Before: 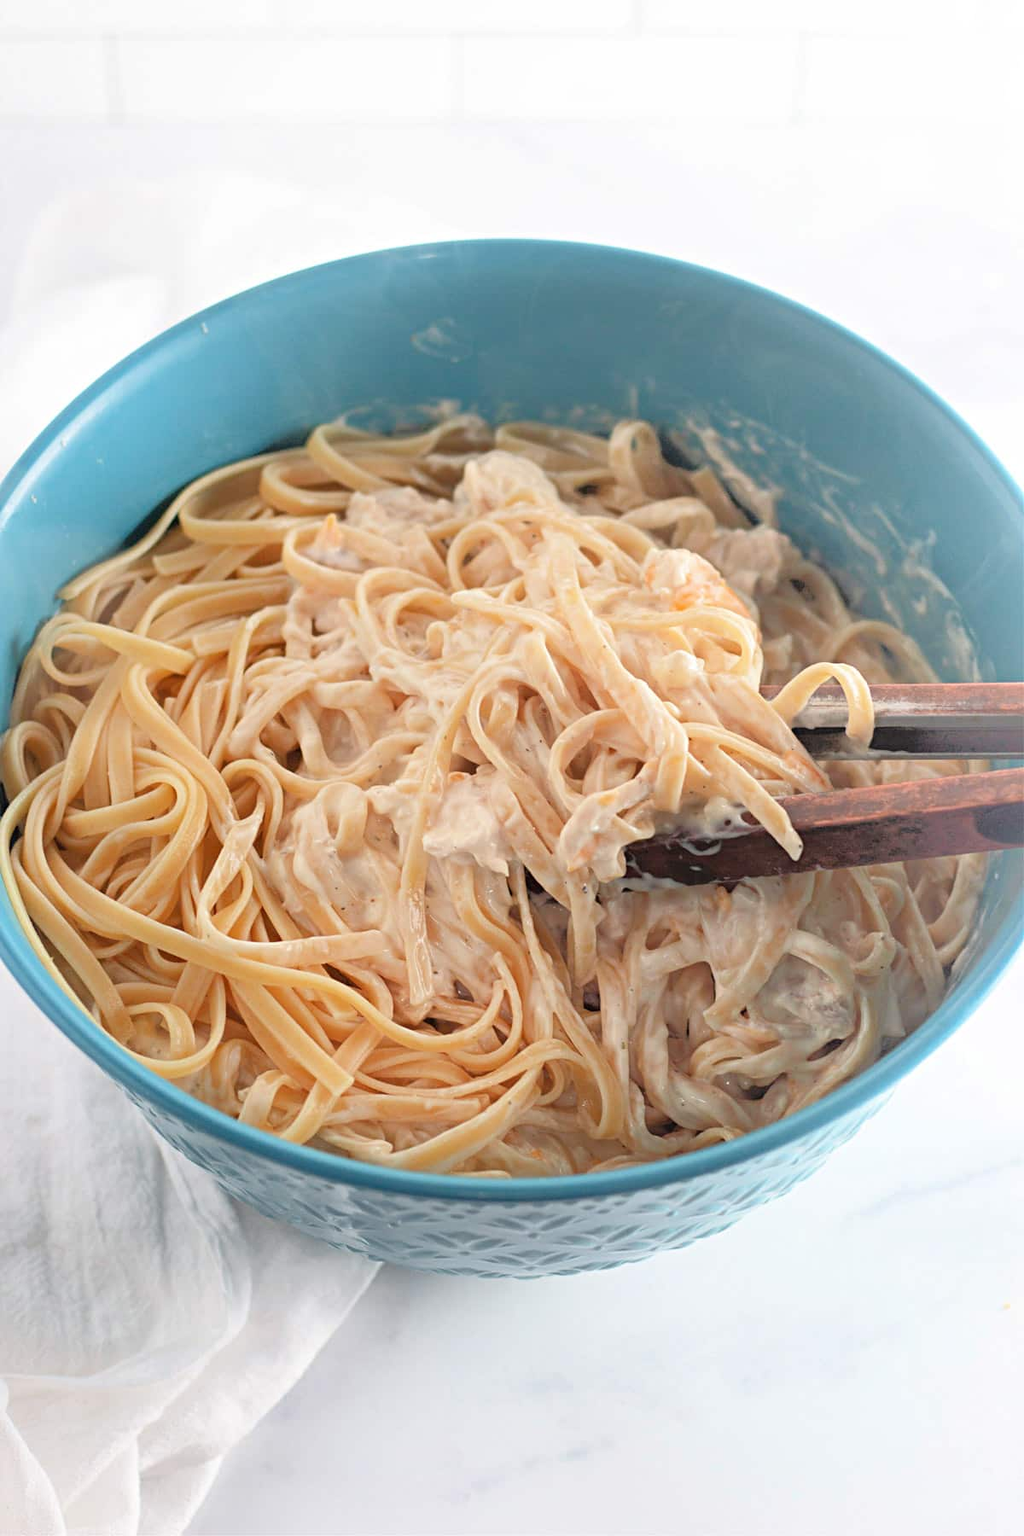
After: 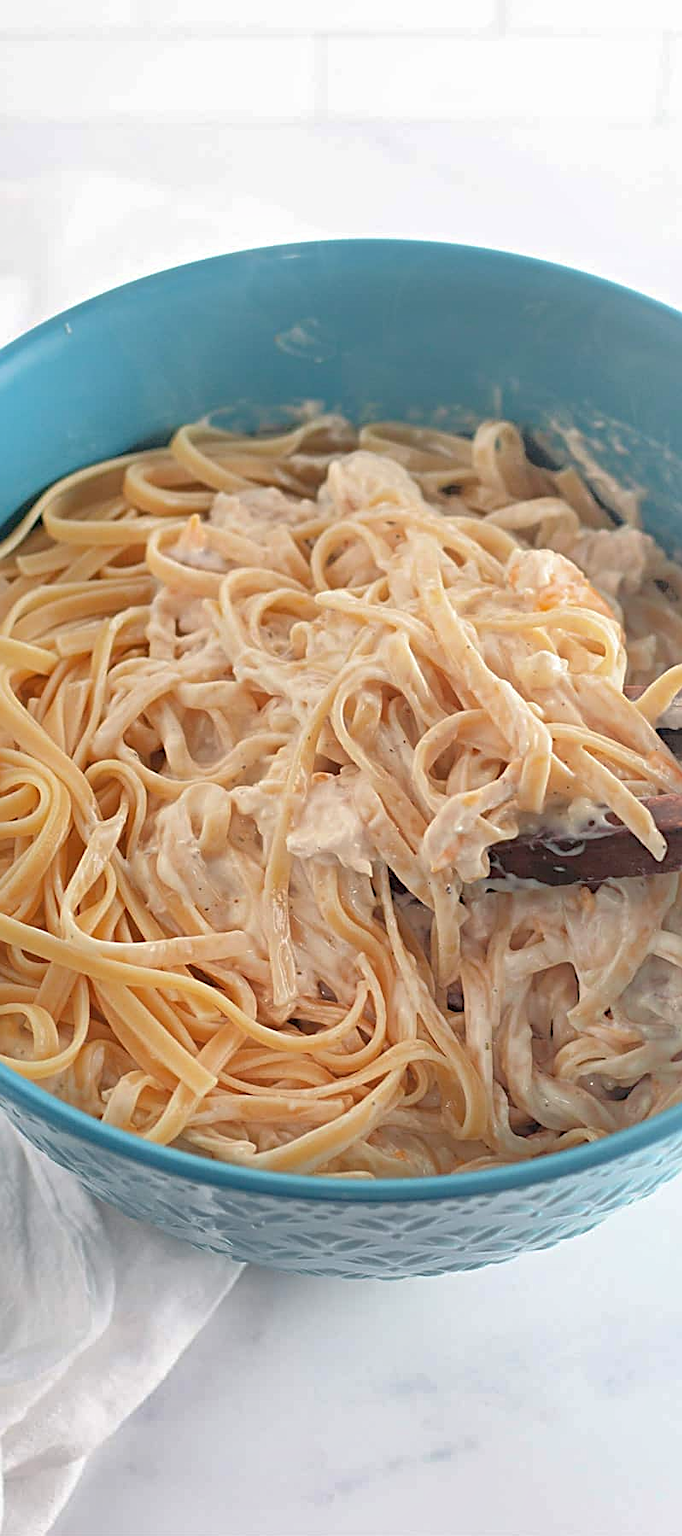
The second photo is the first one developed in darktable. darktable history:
crop and rotate: left 13.409%, right 19.924%
shadows and highlights: on, module defaults
sharpen: on, module defaults
